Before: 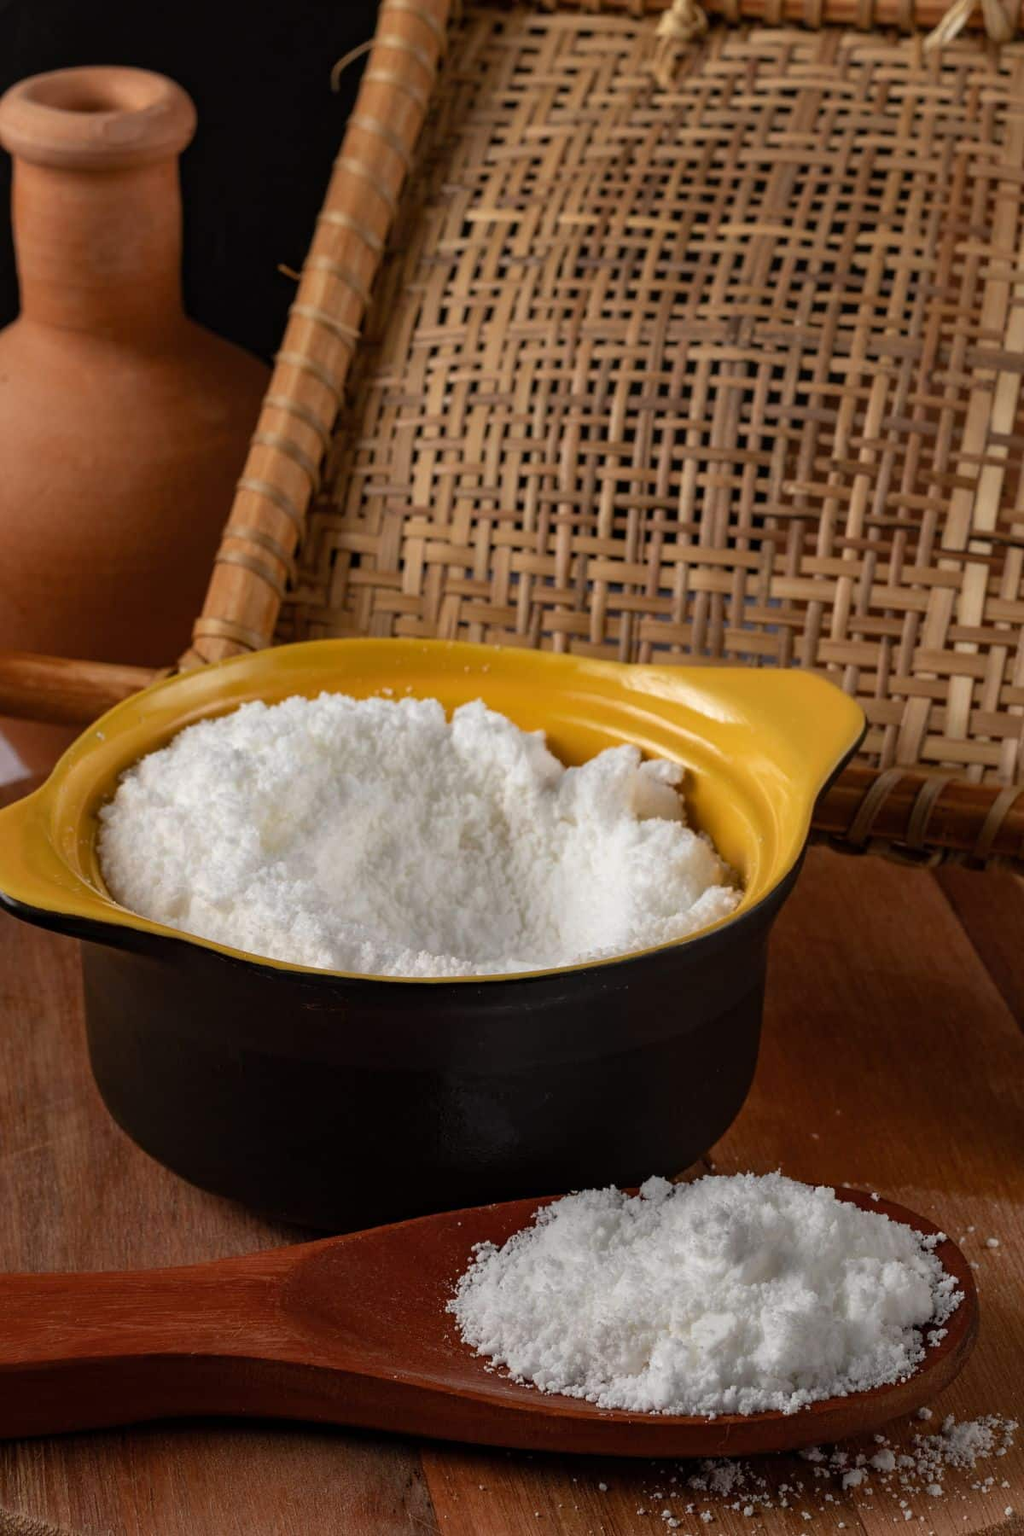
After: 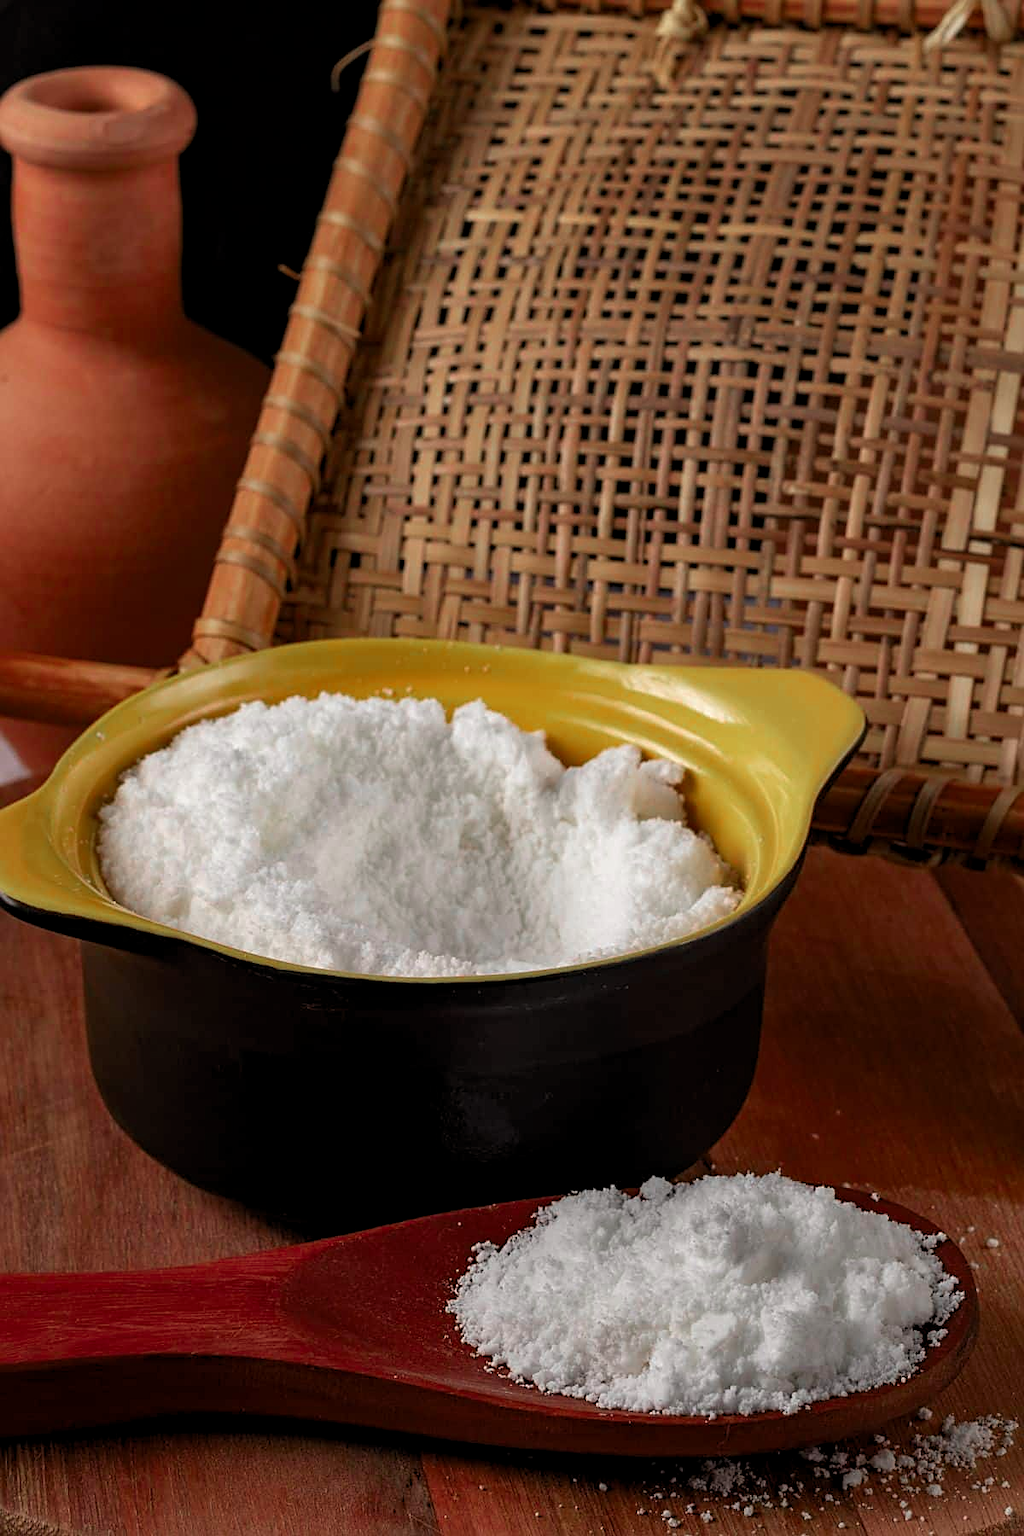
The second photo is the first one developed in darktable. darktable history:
levels: levels [0.026, 0.507, 0.987]
sharpen: on, module defaults
color zones: curves: ch0 [(0, 0.466) (0.128, 0.466) (0.25, 0.5) (0.375, 0.456) (0.5, 0.5) (0.625, 0.5) (0.737, 0.652) (0.875, 0.5)]; ch1 [(0, 0.603) (0.125, 0.618) (0.261, 0.348) (0.372, 0.353) (0.497, 0.363) (0.611, 0.45) (0.731, 0.427) (0.875, 0.518) (0.998, 0.652)]; ch2 [(0, 0.559) (0.125, 0.451) (0.253, 0.564) (0.37, 0.578) (0.5, 0.466) (0.625, 0.471) (0.731, 0.471) (0.88, 0.485)]
